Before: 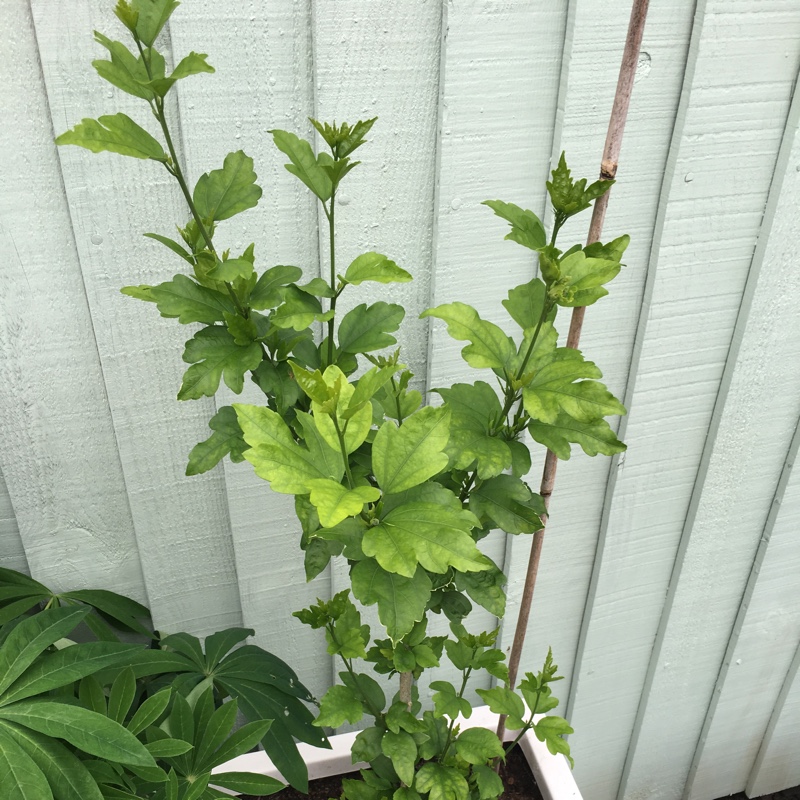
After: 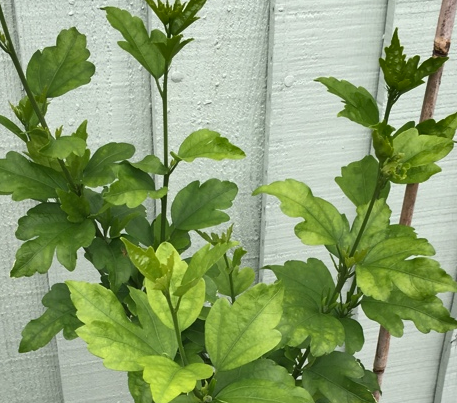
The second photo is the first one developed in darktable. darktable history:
crop: left 20.932%, top 15.471%, right 21.848%, bottom 34.081%
shadows and highlights: soften with gaussian
